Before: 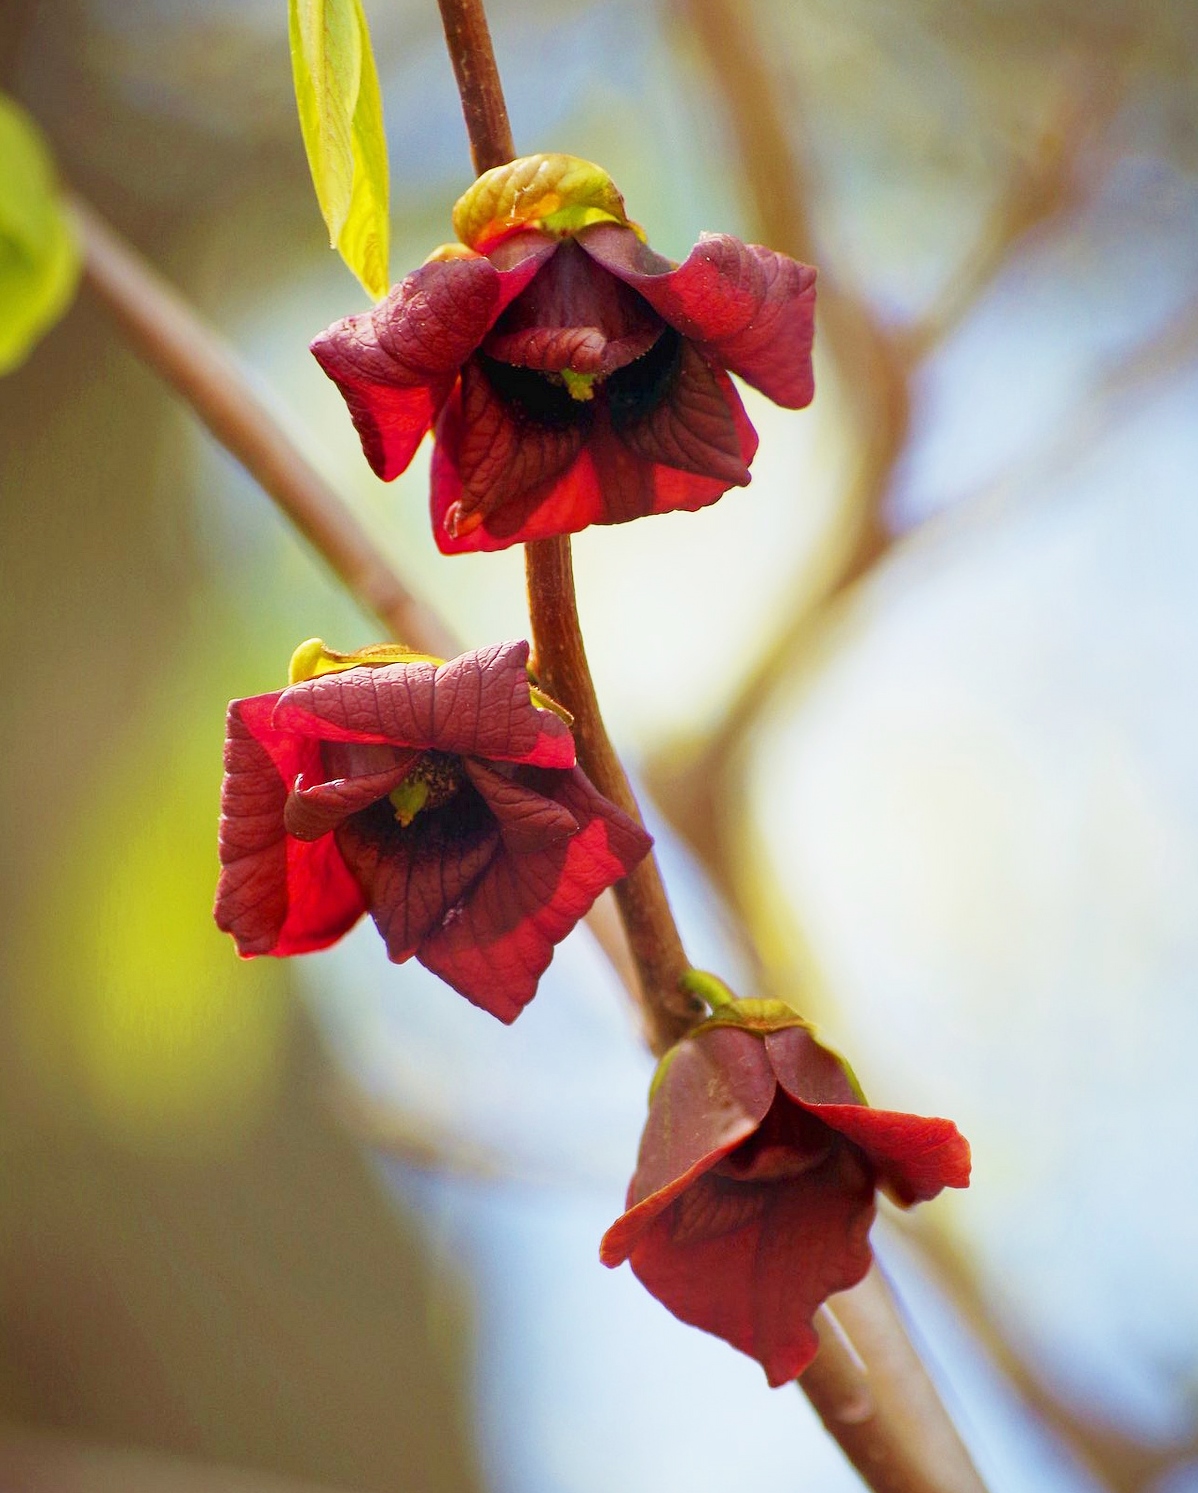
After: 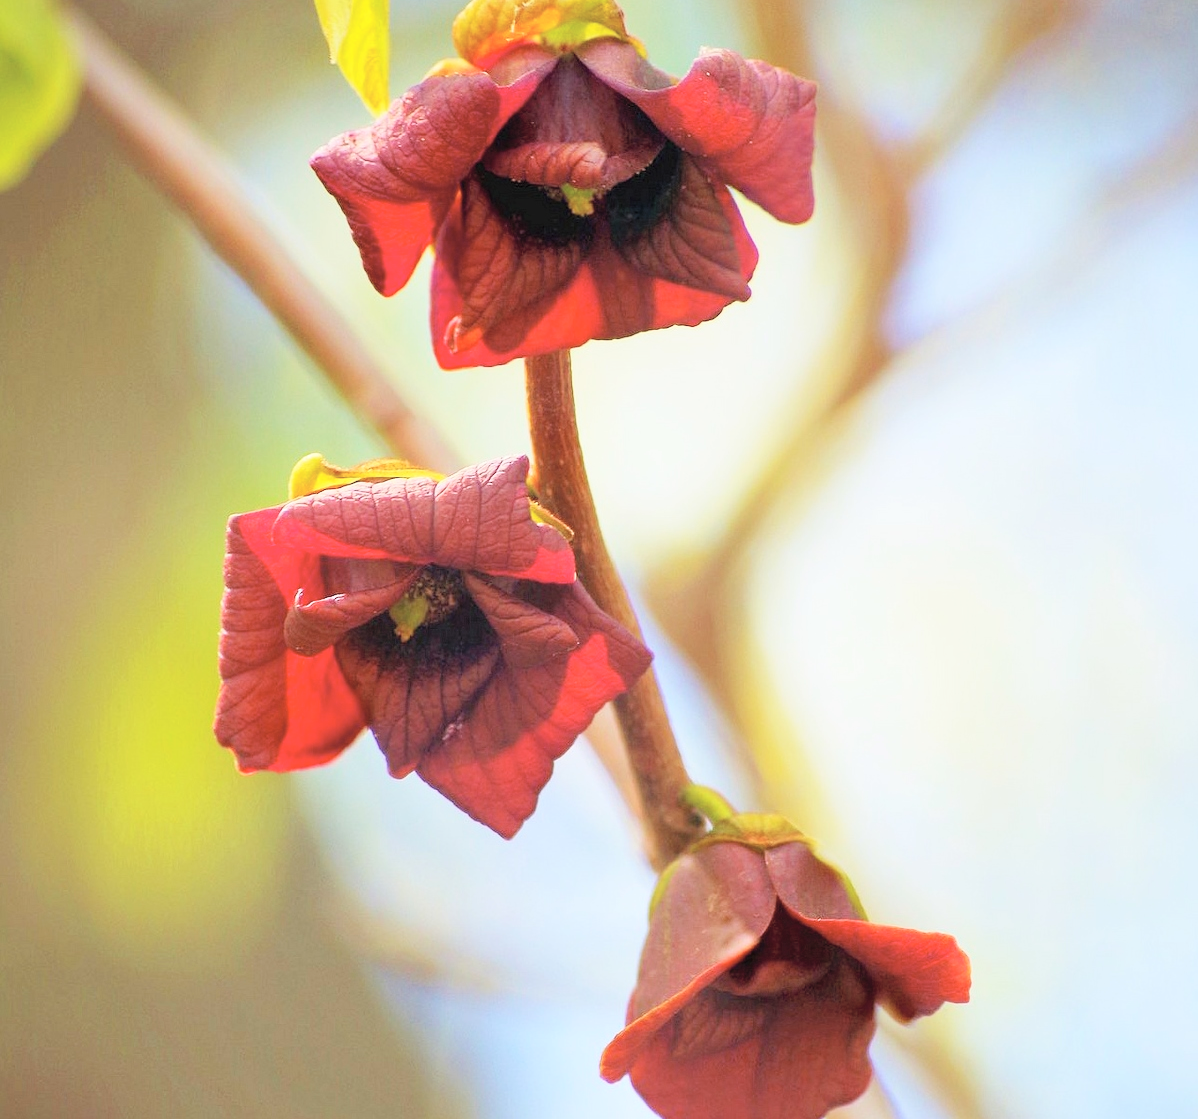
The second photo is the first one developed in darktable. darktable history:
crop and rotate: top 12.5%, bottom 12.5%
global tonemap: drago (0.7, 100)
